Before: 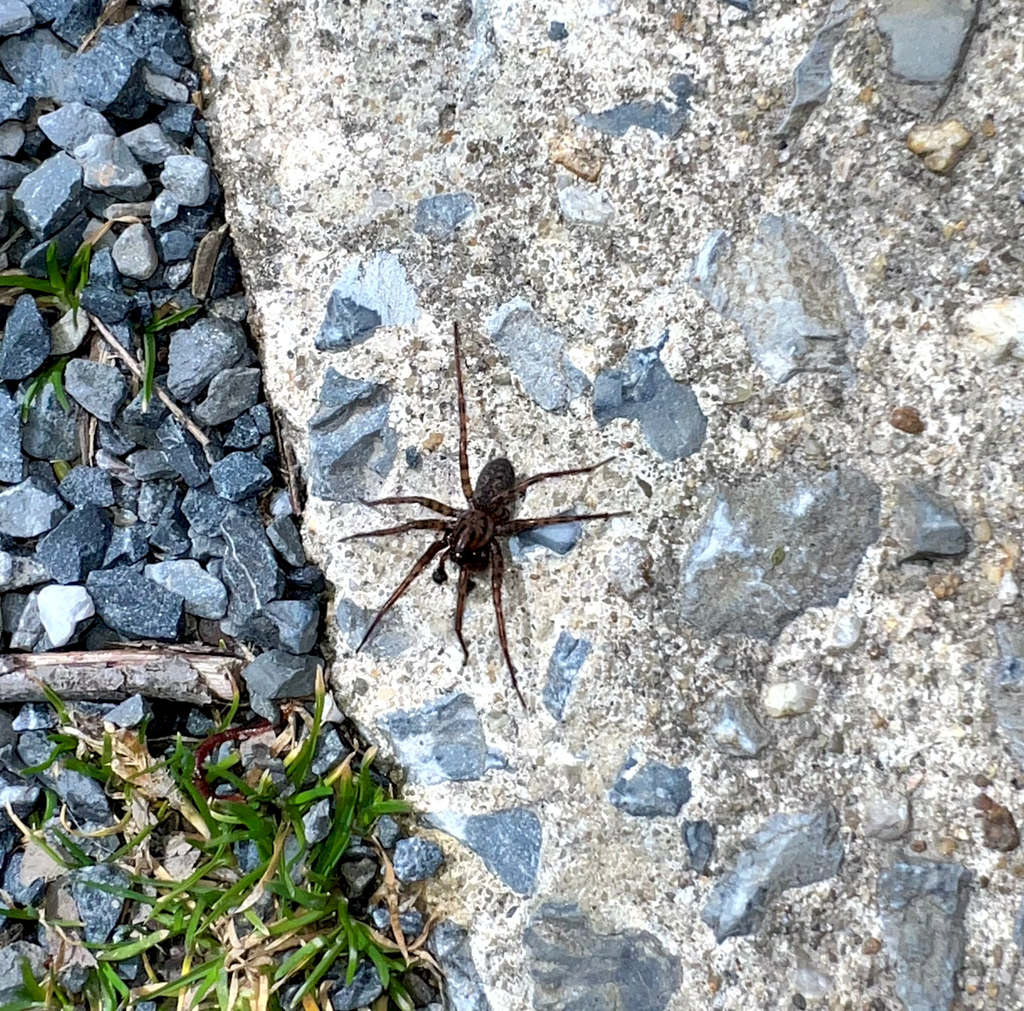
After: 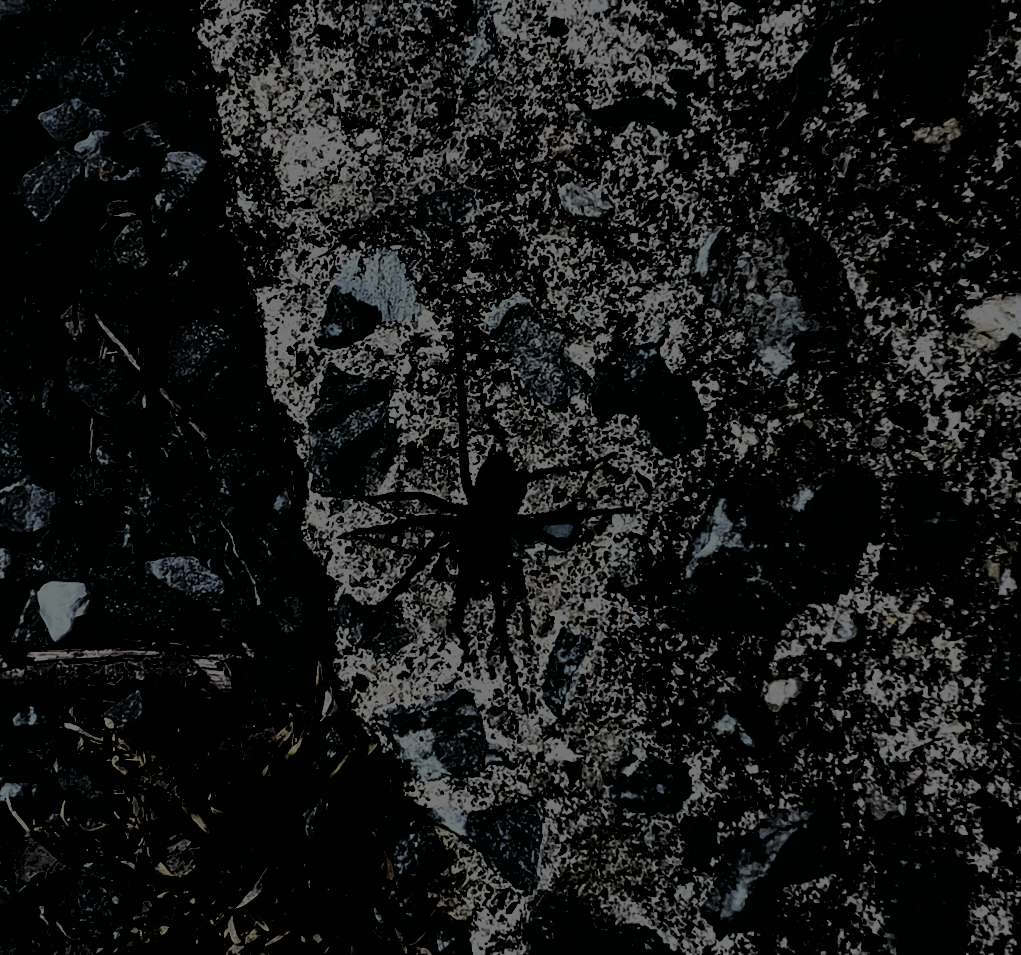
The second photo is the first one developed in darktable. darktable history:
exposure: exposure -2.446 EV, compensate highlight preservation false
crop: top 0.448%, right 0.264%, bottom 5.045%
tone equalizer: on, module defaults
filmic rgb: black relative exposure -1 EV, white relative exposure 2.05 EV, hardness 1.52, contrast 2.25, enable highlight reconstruction true
